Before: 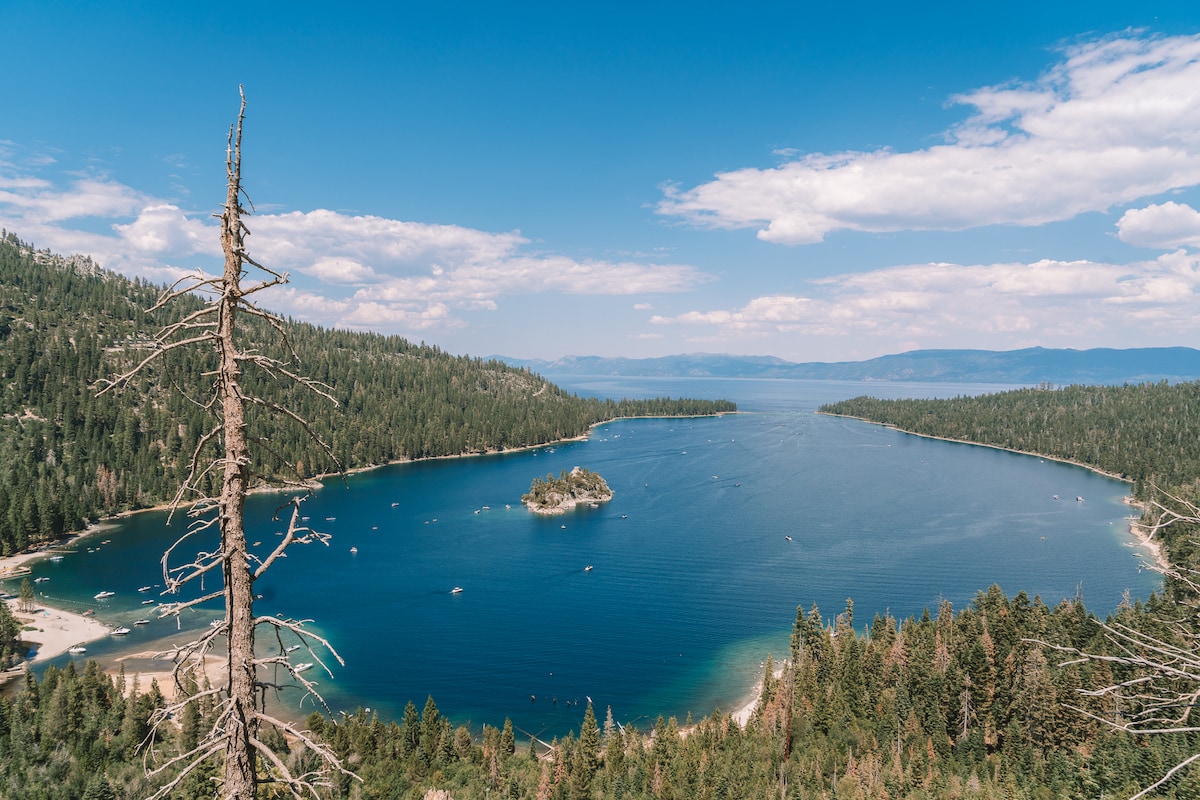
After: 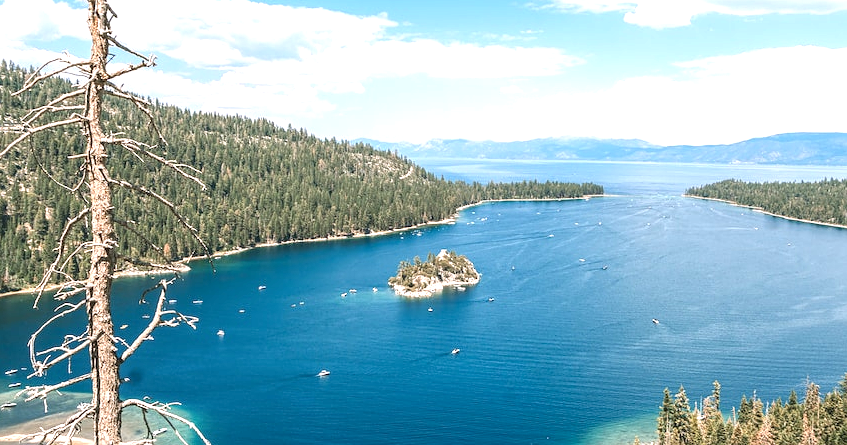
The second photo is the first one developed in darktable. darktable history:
exposure: exposure 1 EV, compensate exposure bias true, compensate highlight preservation false
crop: left 11.102%, top 27.15%, right 18.261%, bottom 17.178%
sharpen: amount 0.212
local contrast: on, module defaults
